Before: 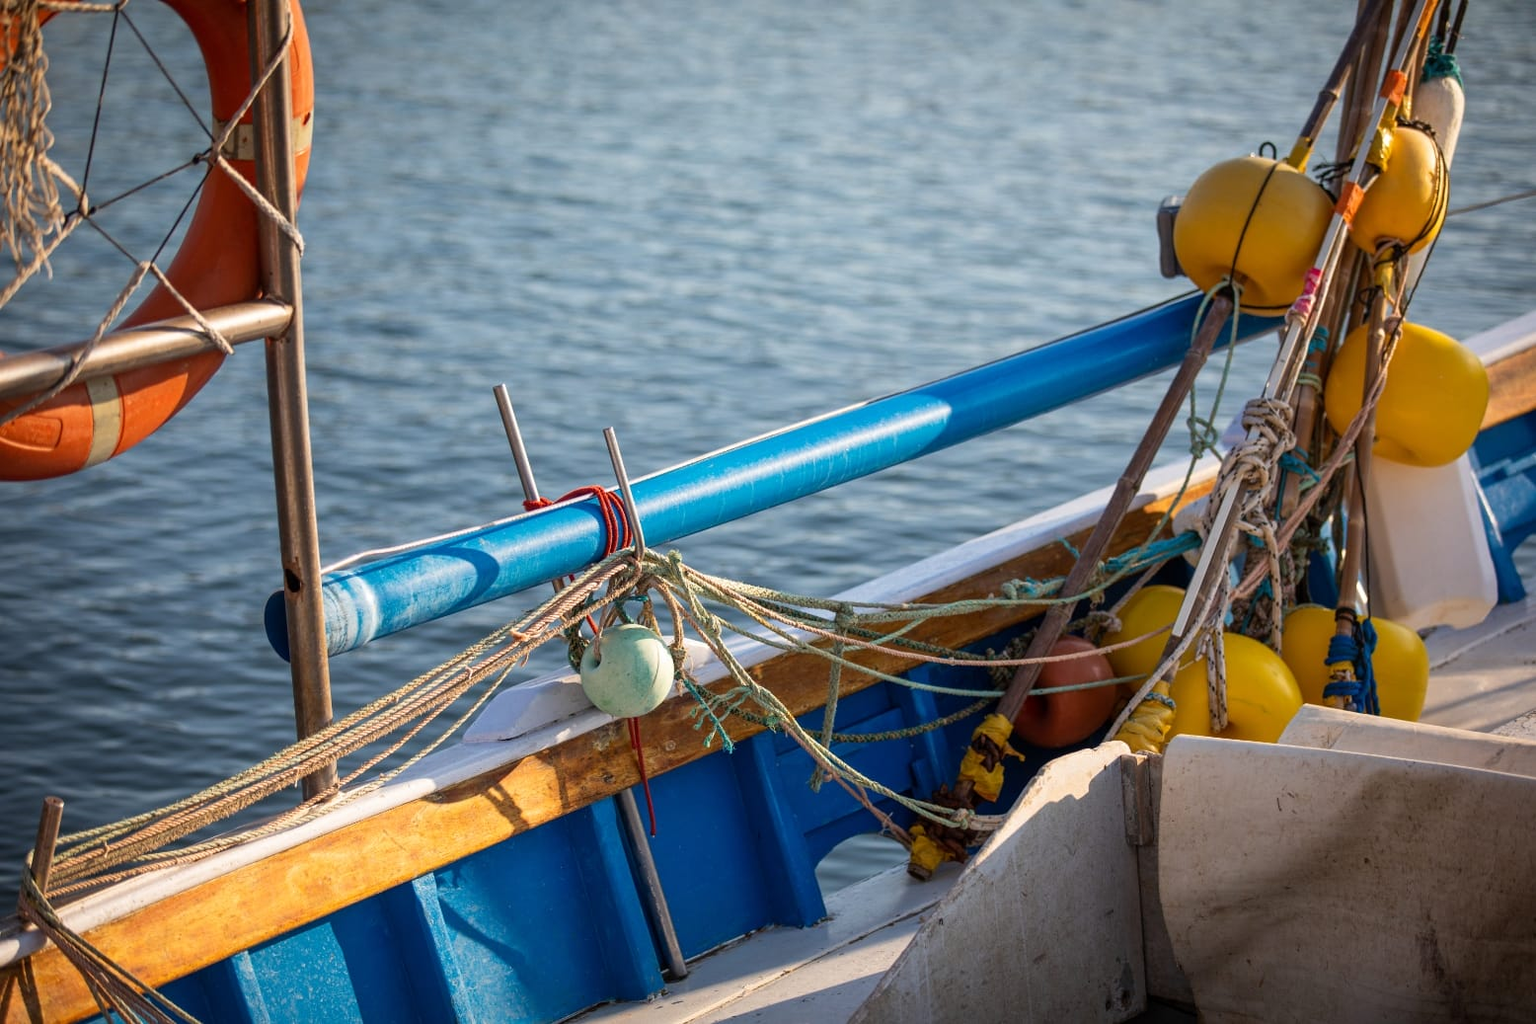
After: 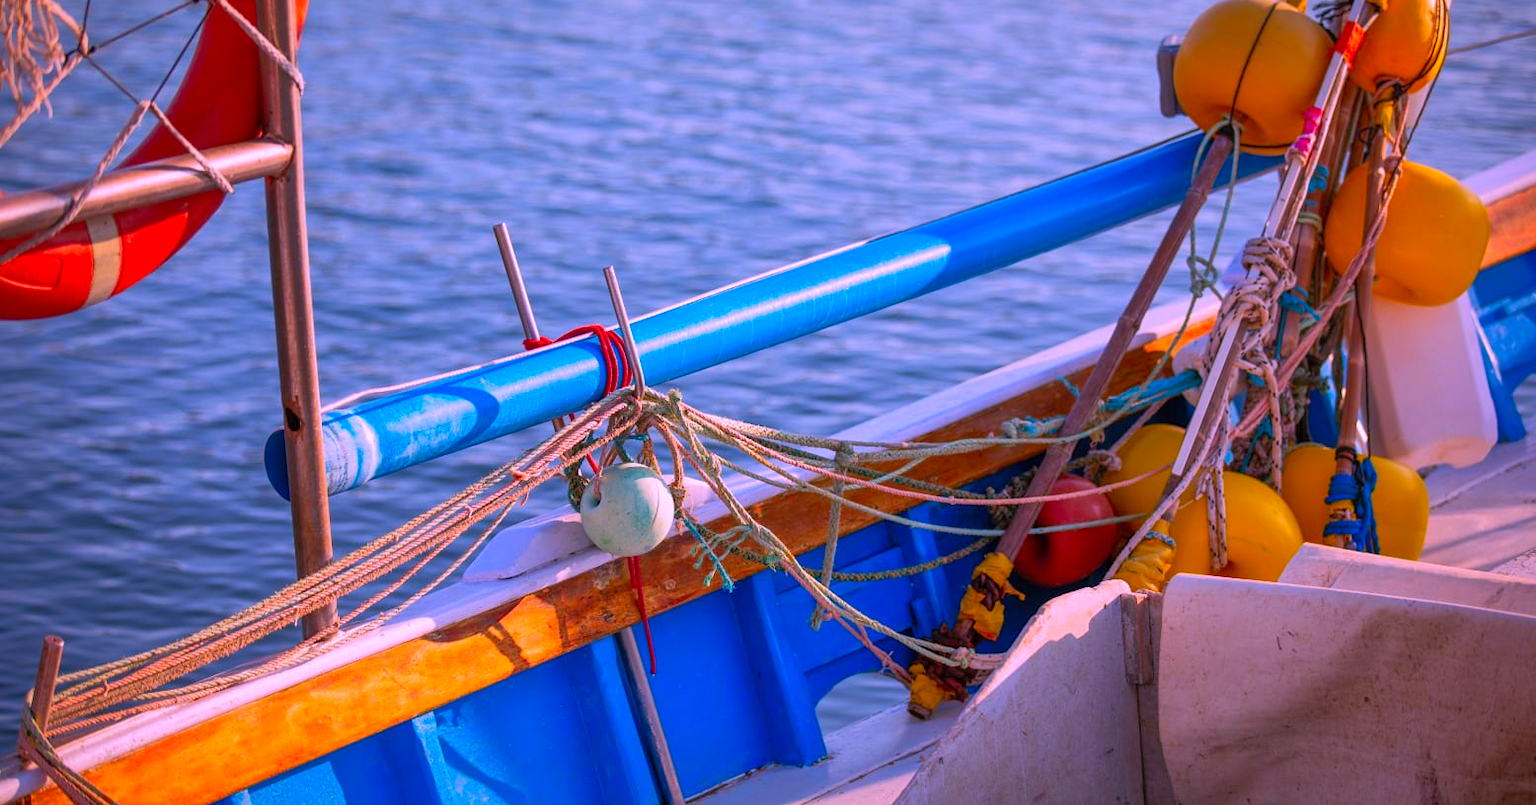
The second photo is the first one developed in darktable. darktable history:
color correction: highlights a* 19.5, highlights b* -11.53, saturation 1.69
white balance: red 0.954, blue 1.079
crop and rotate: top 15.774%, bottom 5.506%
shadows and highlights: shadows 60, highlights -60
